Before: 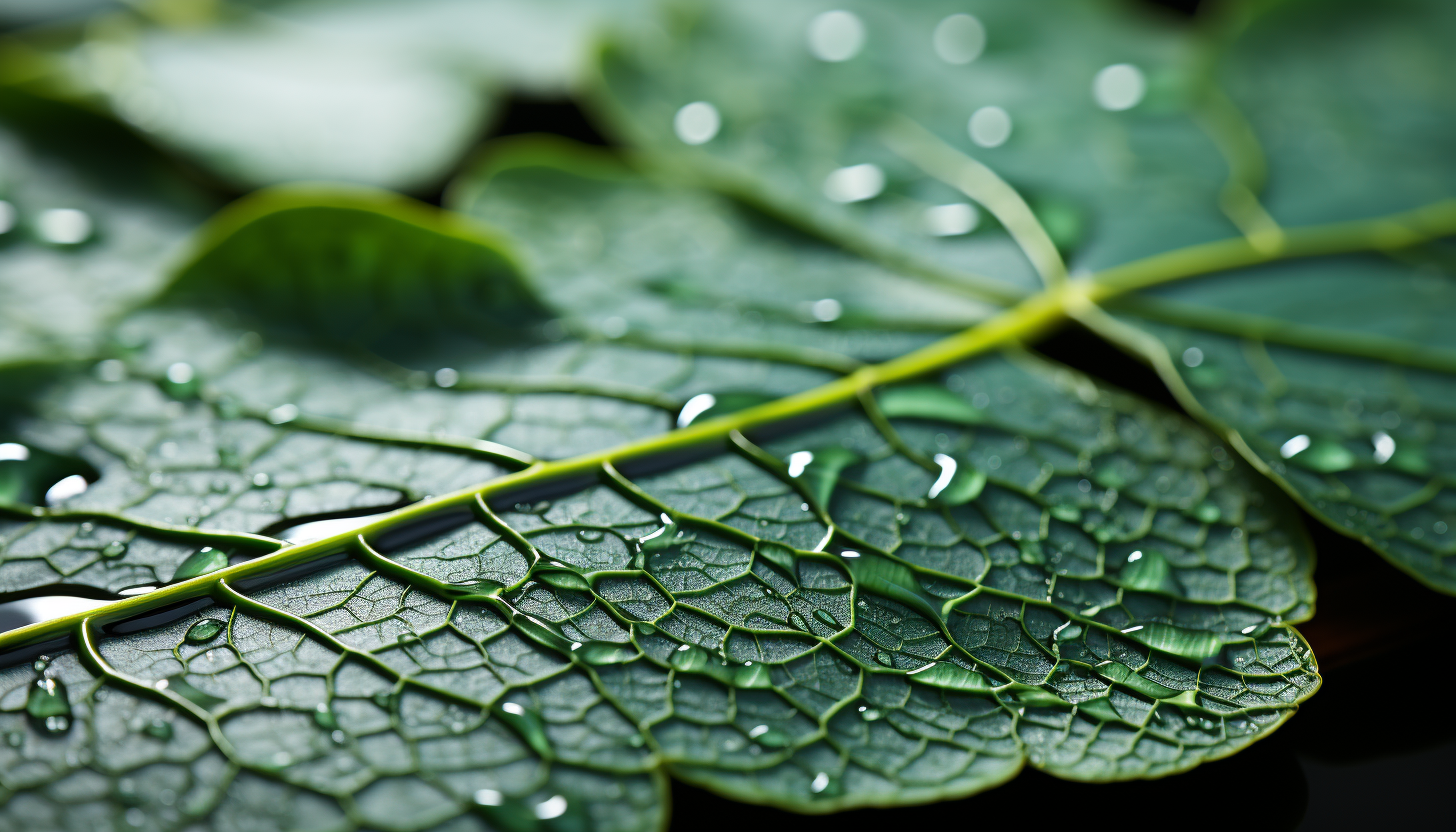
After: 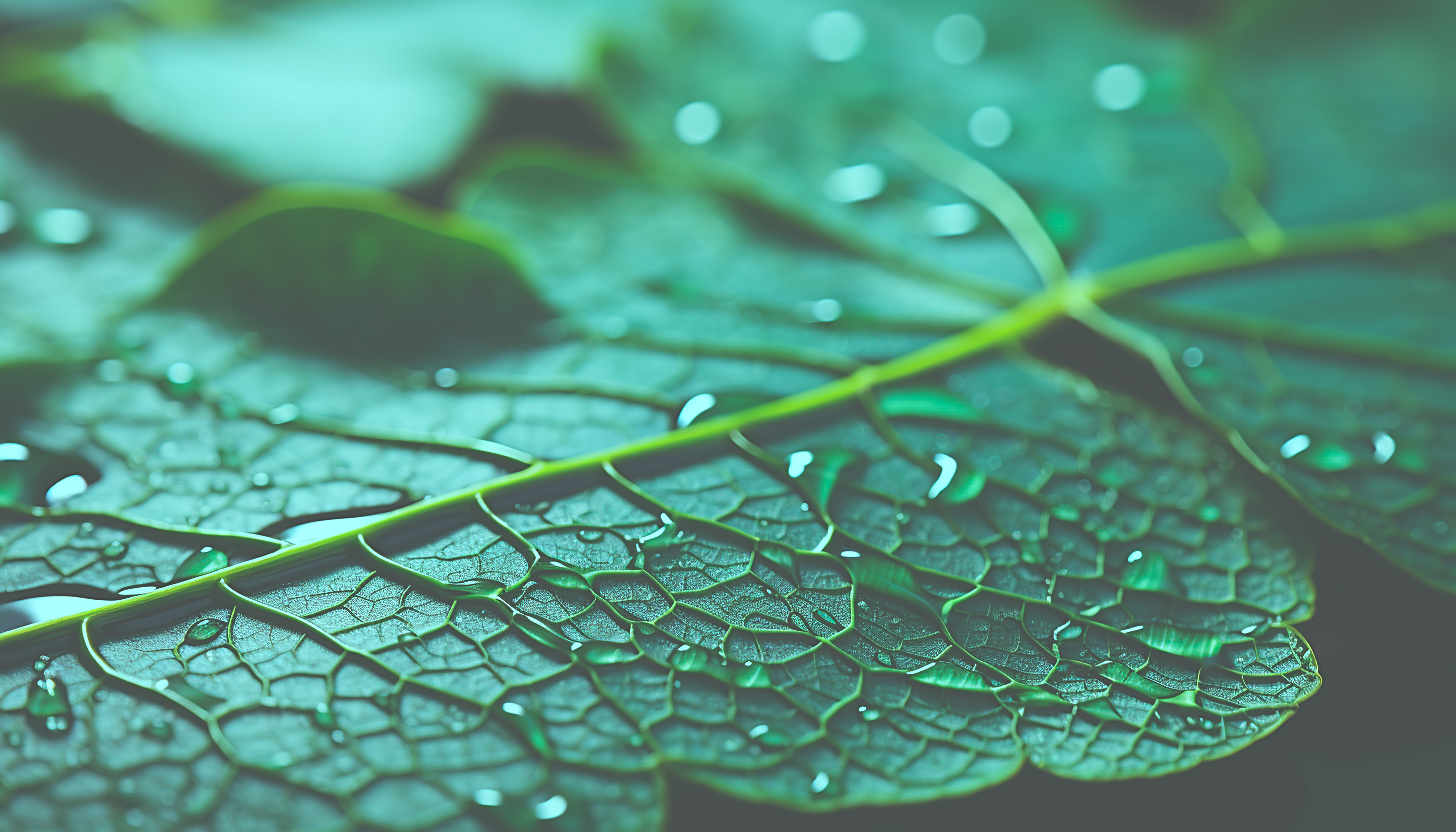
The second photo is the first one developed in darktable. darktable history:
color balance rgb: highlights gain › chroma 5.424%, highlights gain › hue 196.91°, global offset › luminance -0.488%, perceptual saturation grading › global saturation 16.669%, perceptual brilliance grading › global brilliance 15.188%, perceptual brilliance grading › shadows -34.248%, contrast -29.974%
exposure: black level correction -0.086, compensate highlight preservation false
sharpen: on, module defaults
